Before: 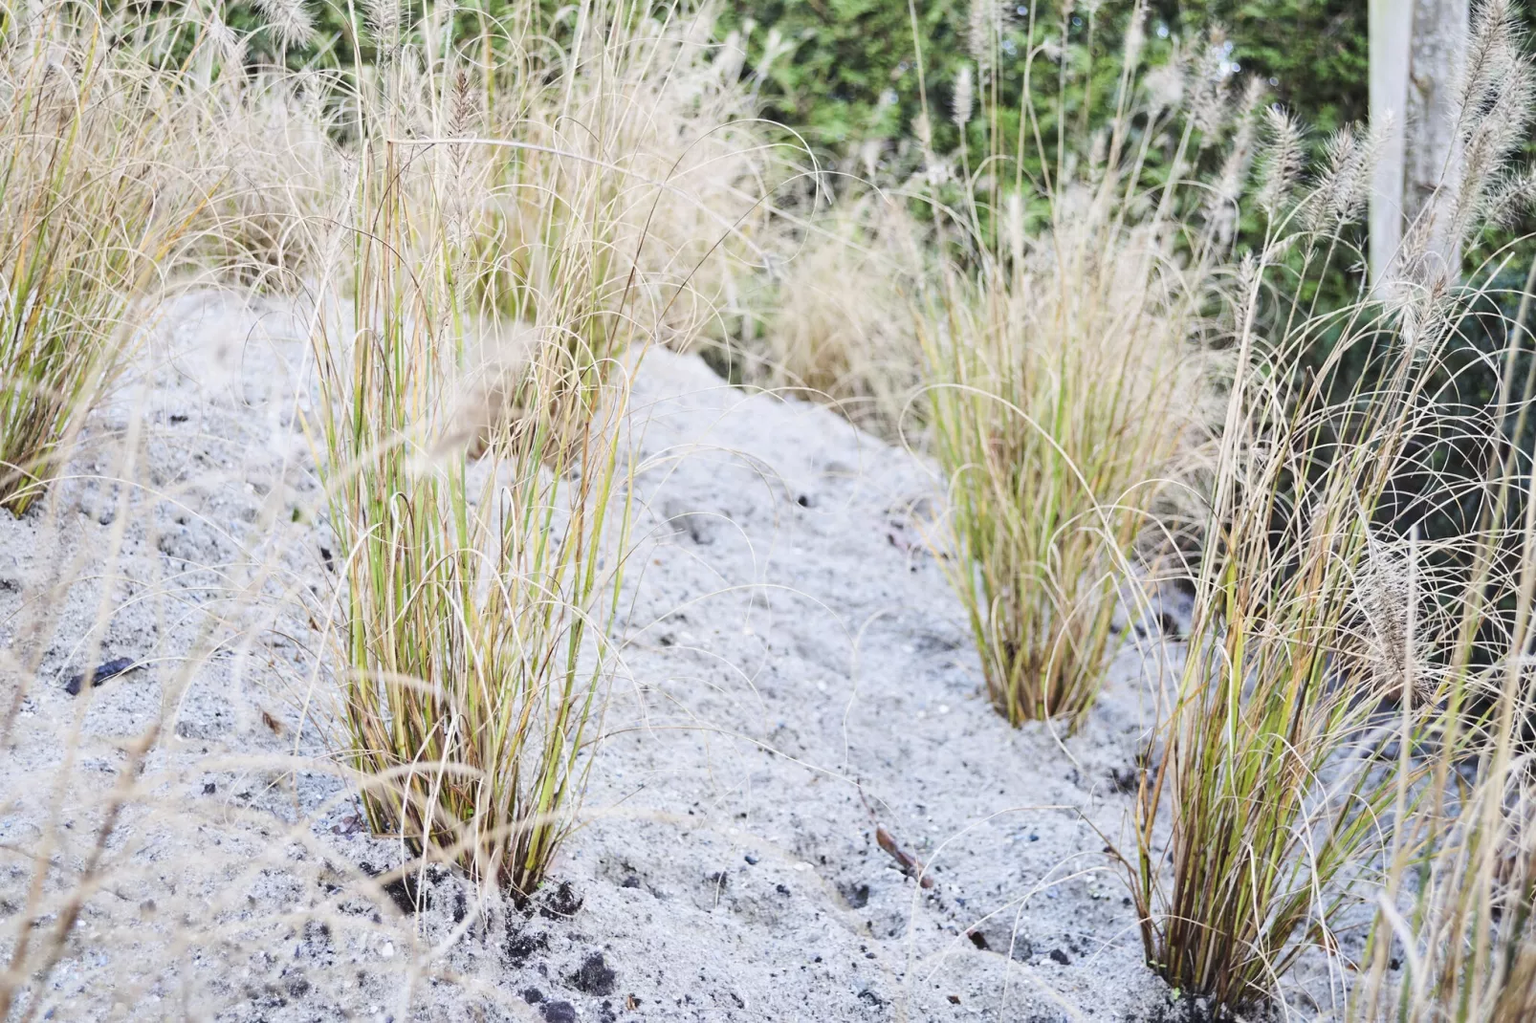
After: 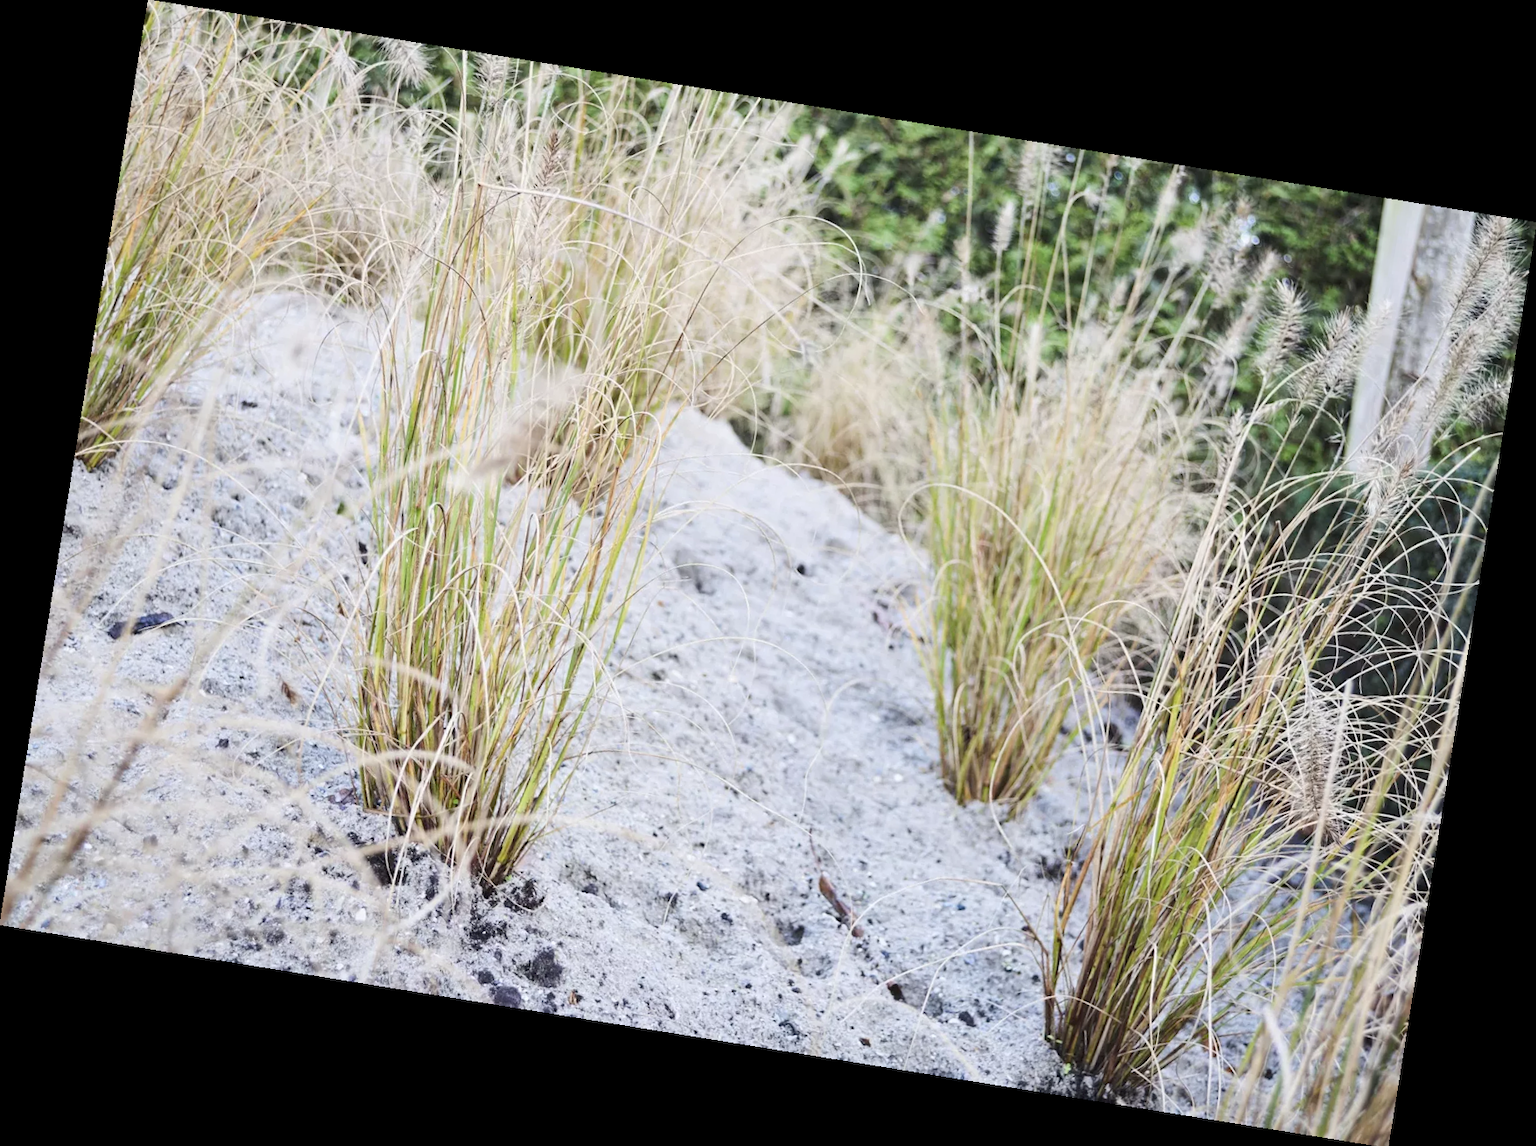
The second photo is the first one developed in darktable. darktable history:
rotate and perspective: rotation 9.12°, automatic cropping off
white balance: emerald 1
